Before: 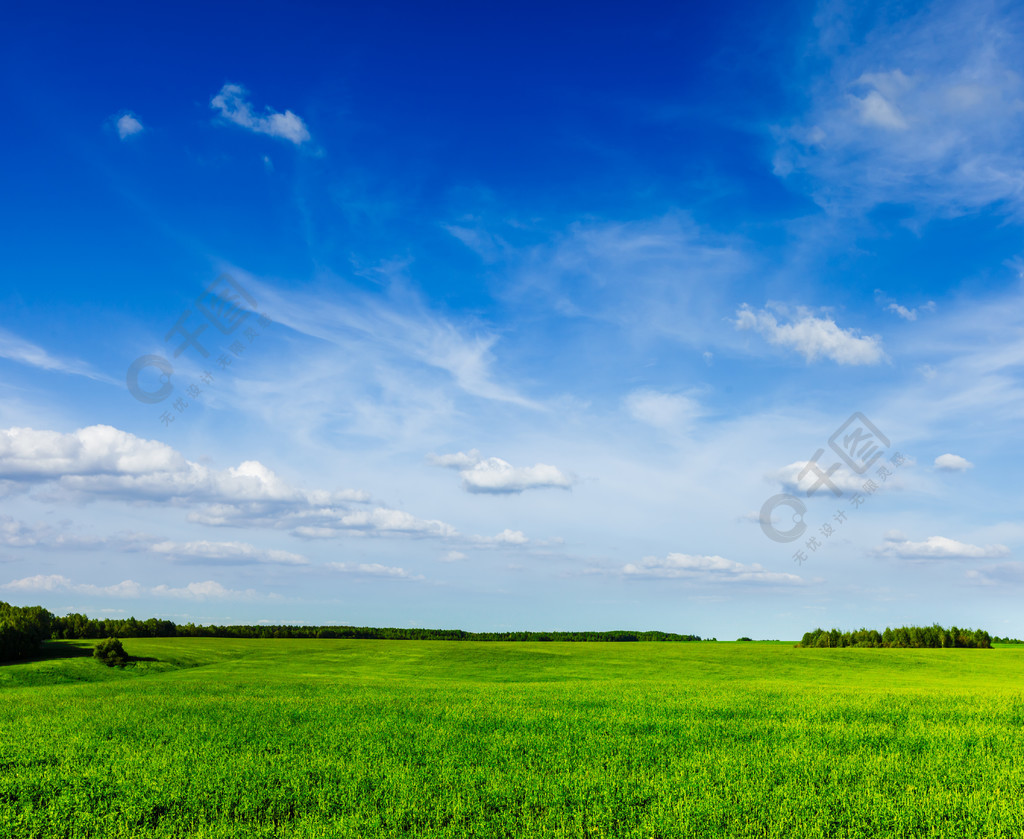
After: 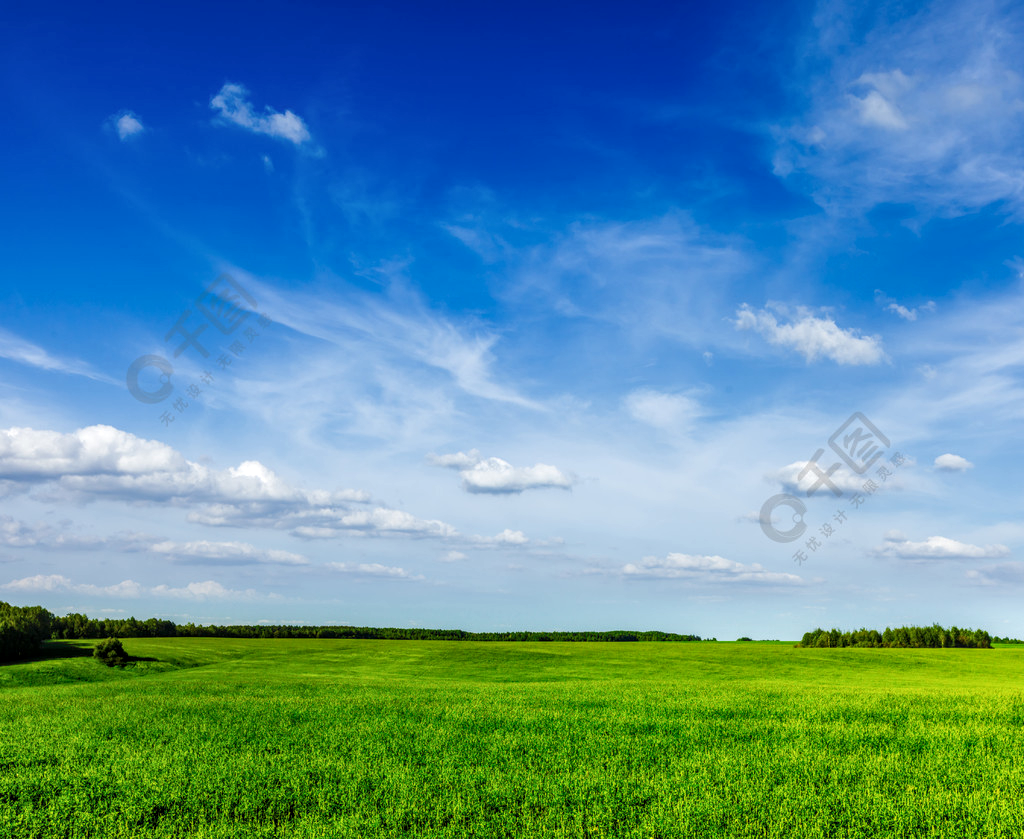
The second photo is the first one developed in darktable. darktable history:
shadows and highlights: shadows 20.59, highlights -20.87, soften with gaussian
local contrast: on, module defaults
